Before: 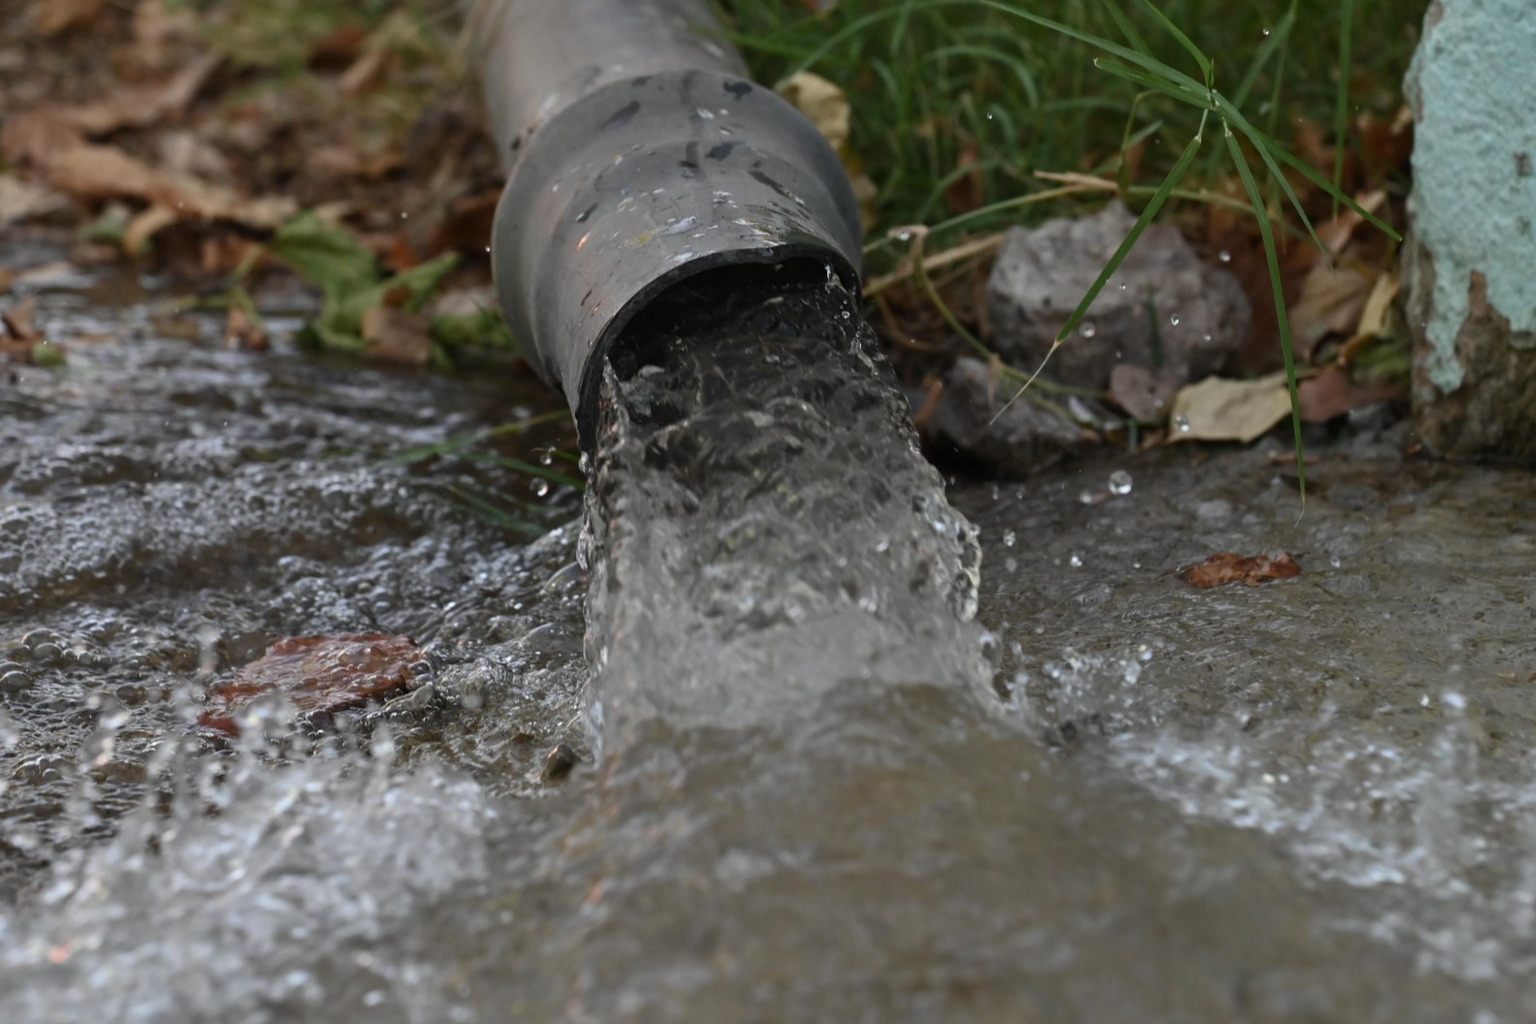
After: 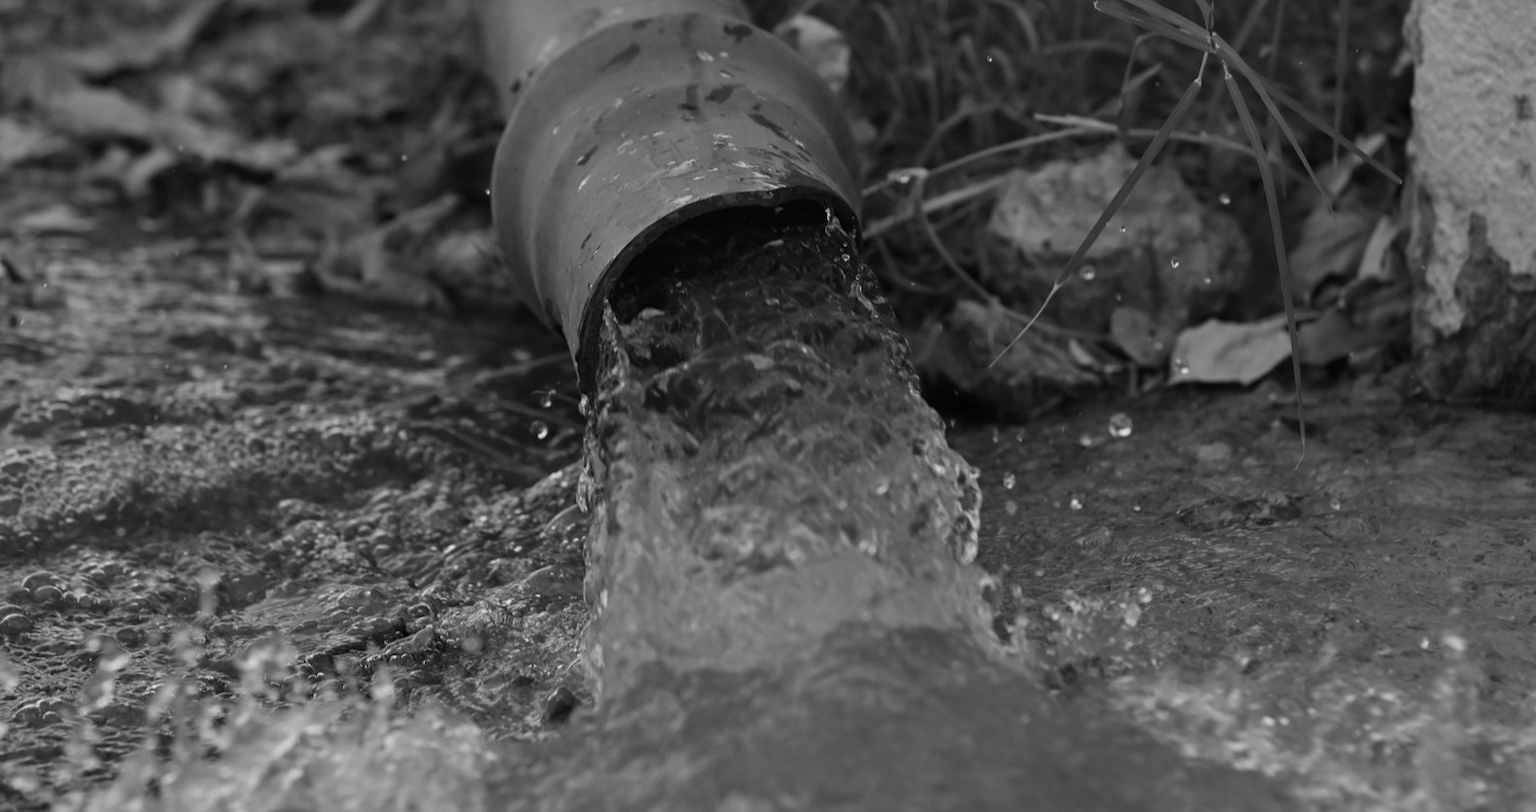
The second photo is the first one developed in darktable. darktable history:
color balance rgb: on, module defaults
white balance: red 1, blue 1
crop and rotate: top 5.667%, bottom 14.937%
exposure: exposure -0.293 EV, compensate highlight preservation false
monochrome: on, module defaults
